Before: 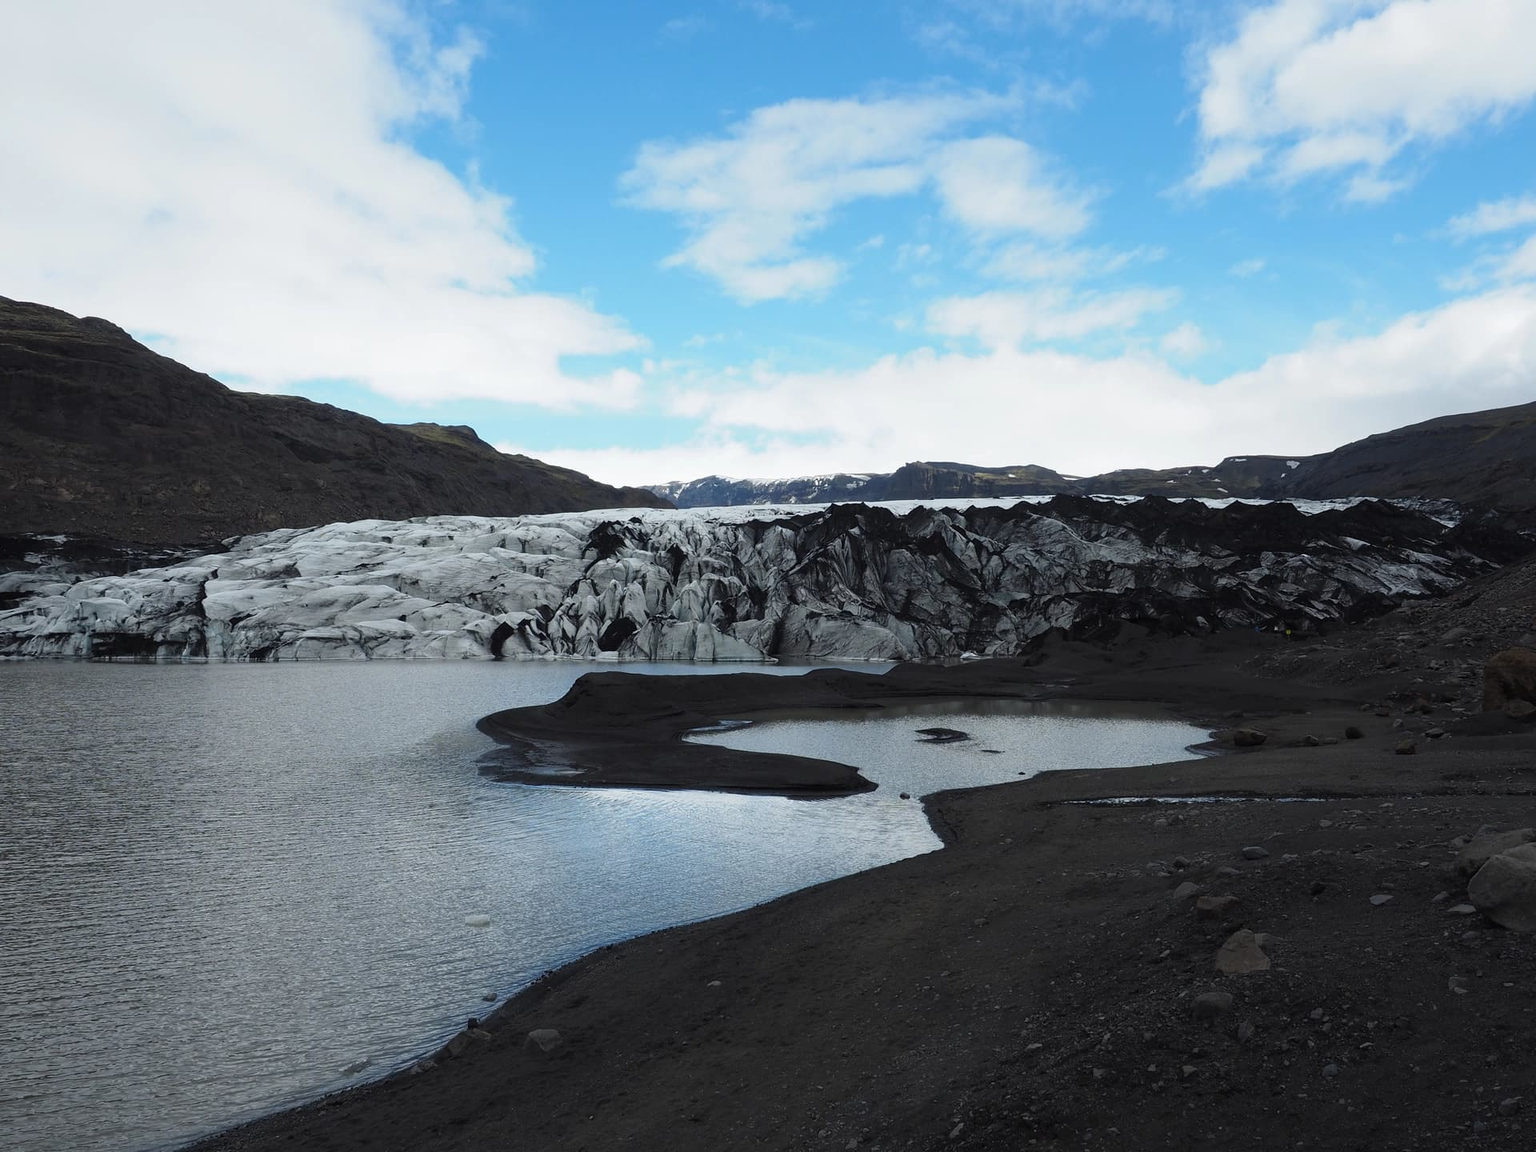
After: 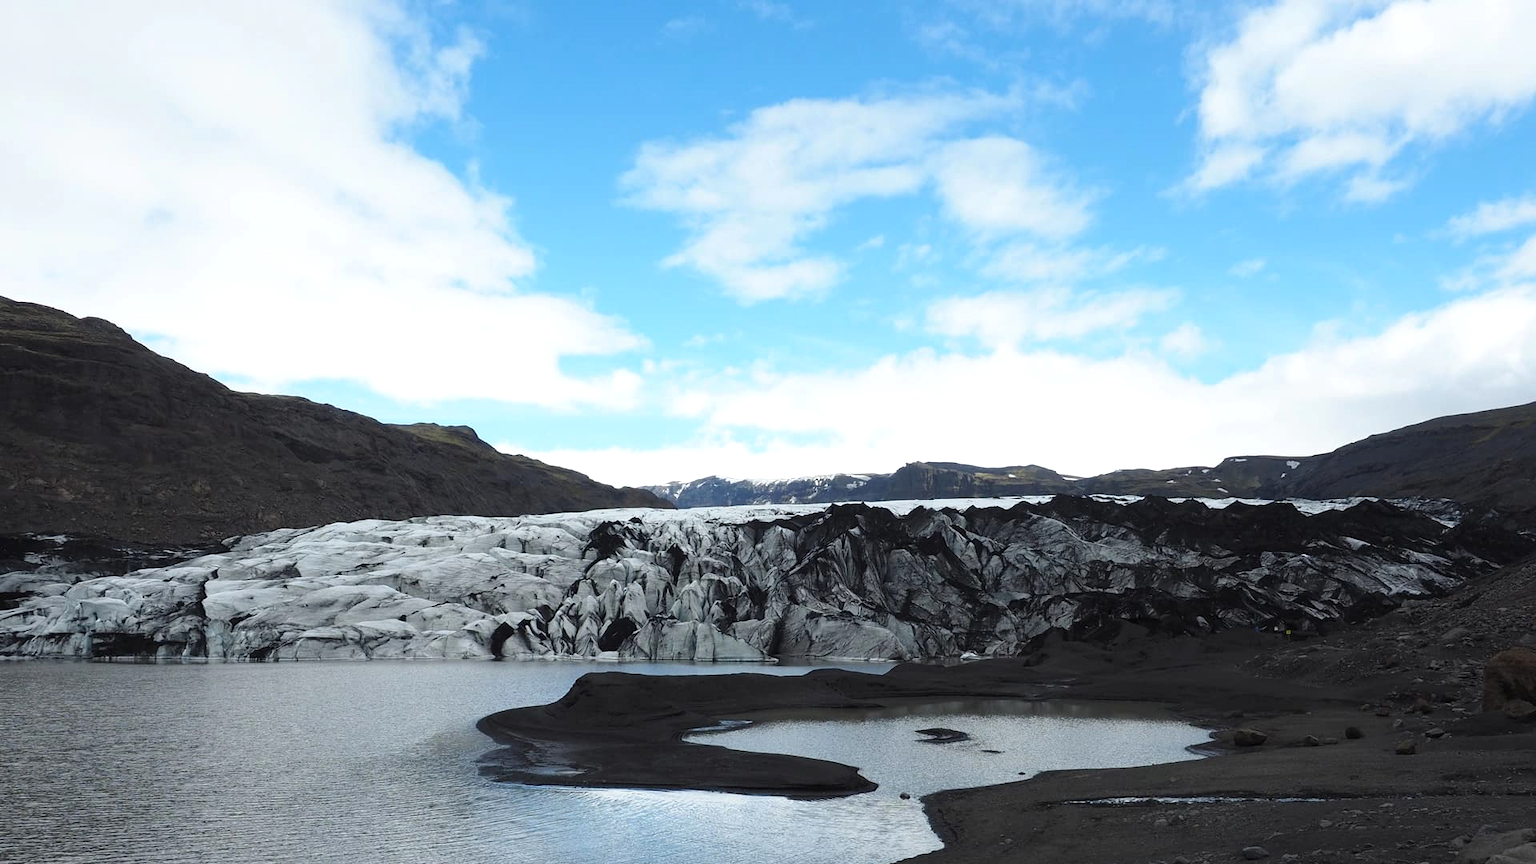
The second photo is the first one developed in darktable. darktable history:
crop: bottom 24.988%
exposure: exposure 0.29 EV, compensate highlight preservation false
